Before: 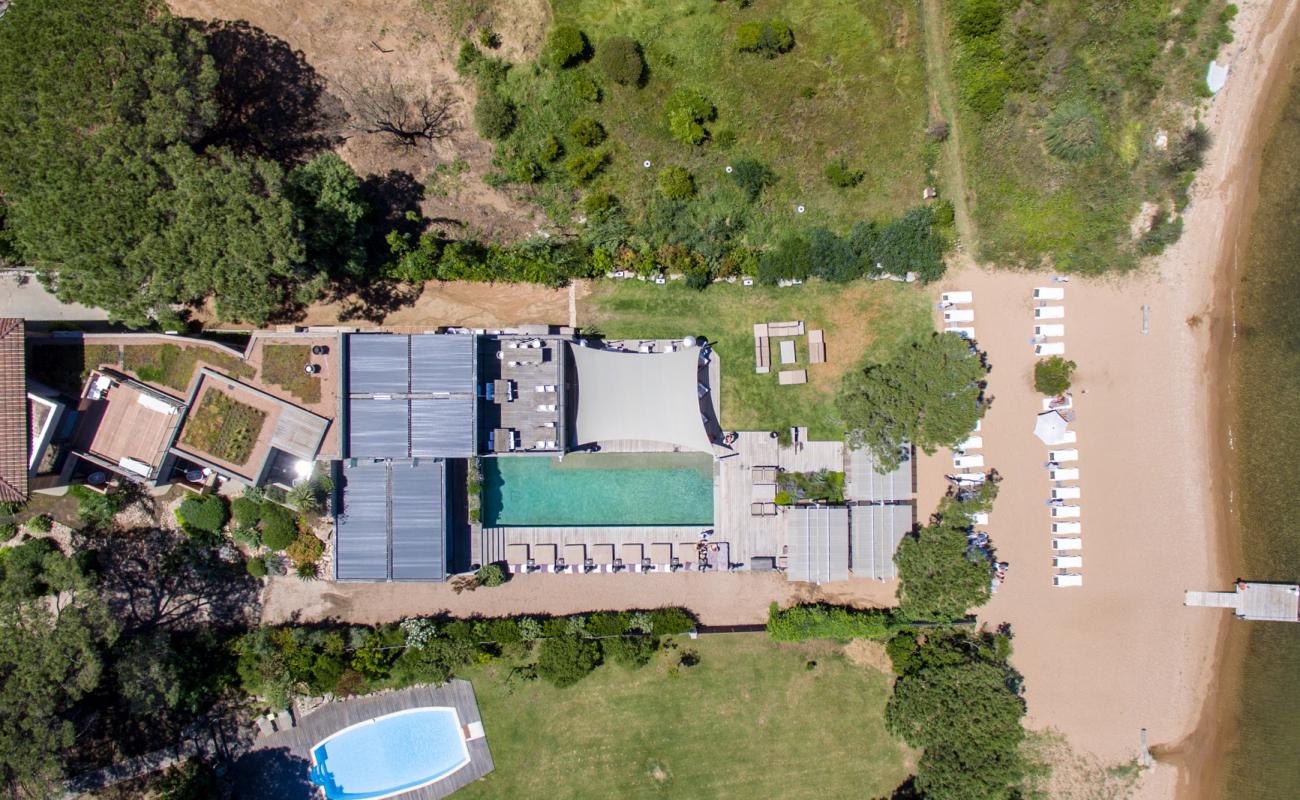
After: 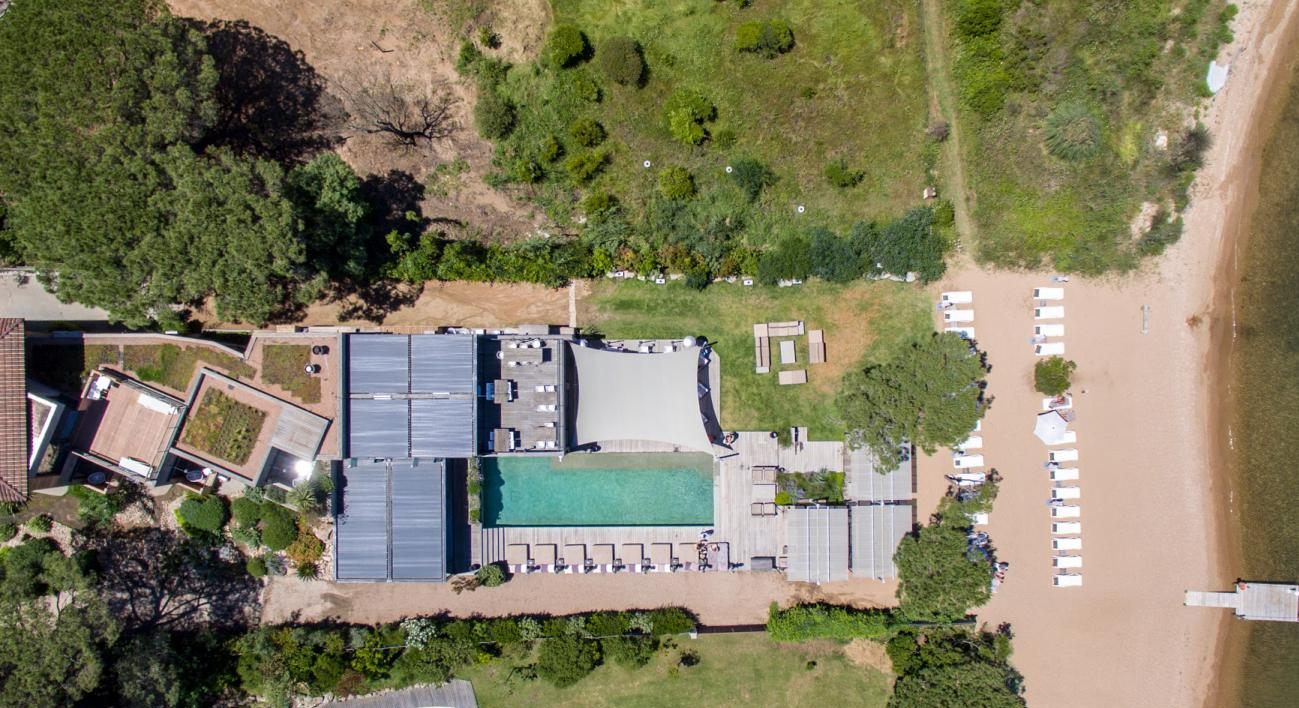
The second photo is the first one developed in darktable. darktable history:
crop and rotate: top 0%, bottom 11.39%
